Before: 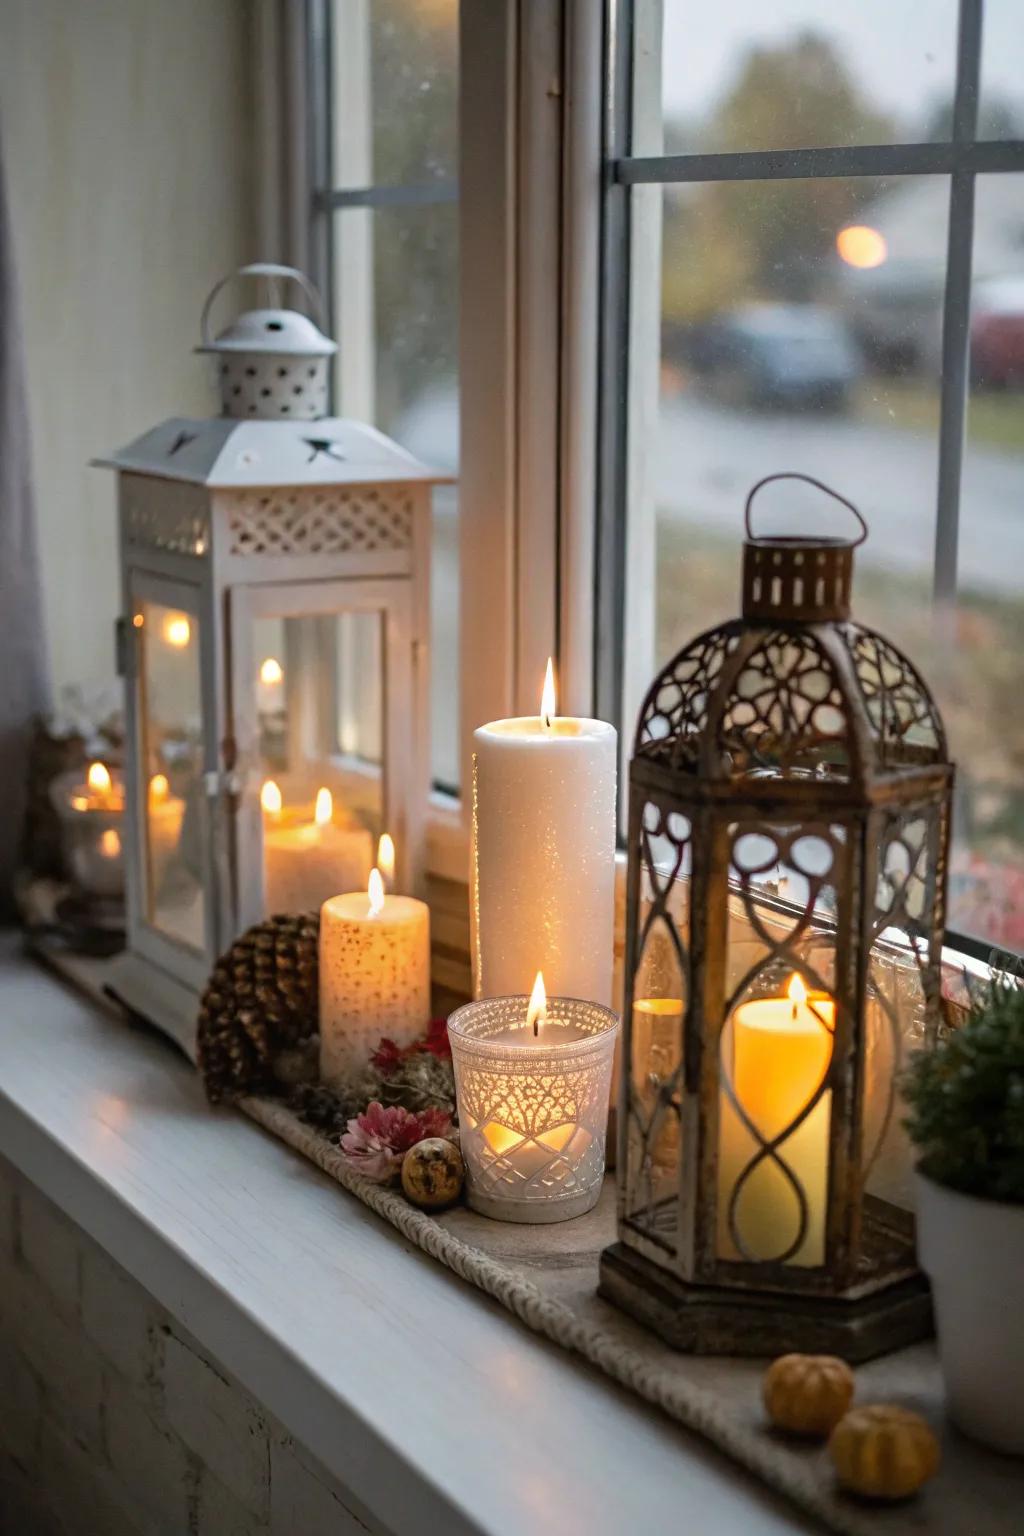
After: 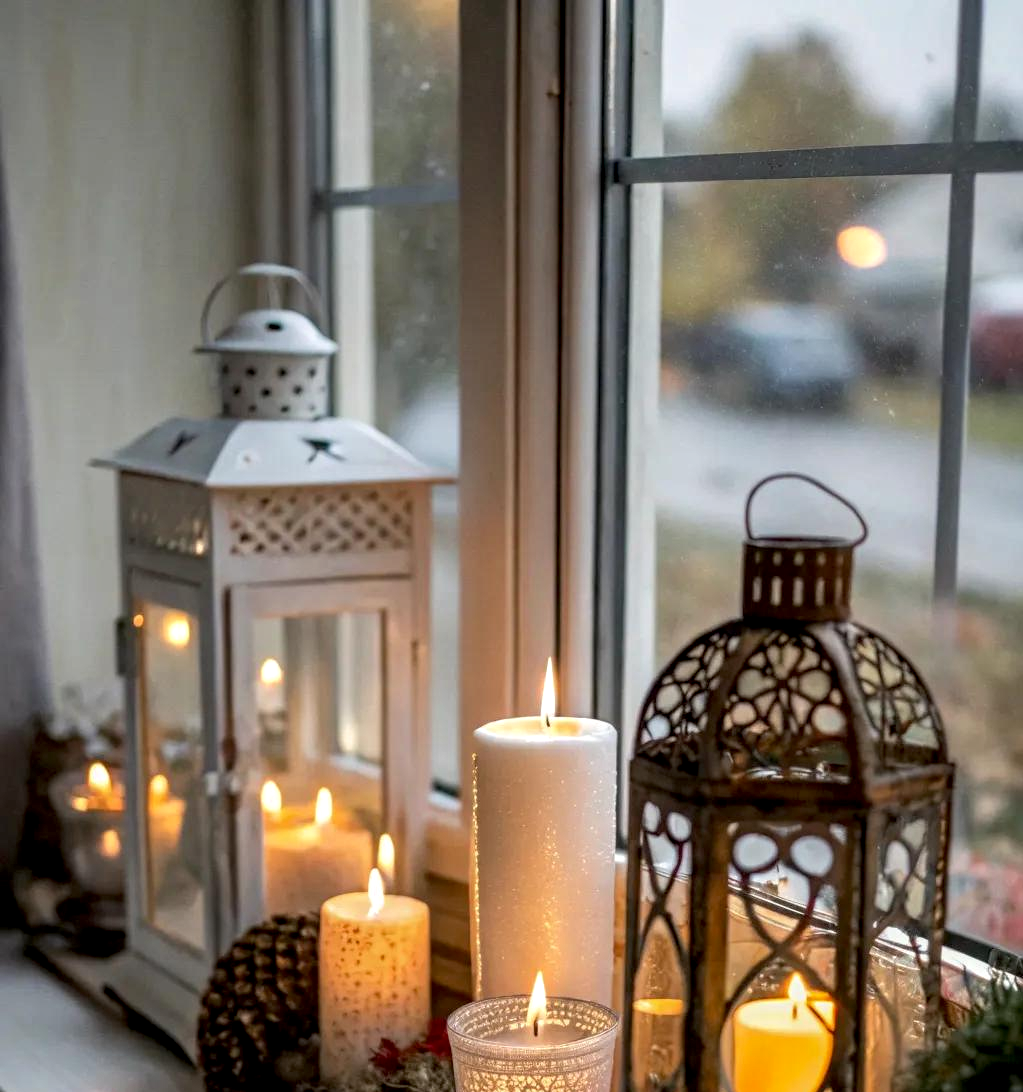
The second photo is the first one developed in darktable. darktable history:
local contrast: detail 130%
crop: right 0%, bottom 28.881%
exposure: black level correction 0.005, exposure 0.015 EV, compensate highlight preservation false
